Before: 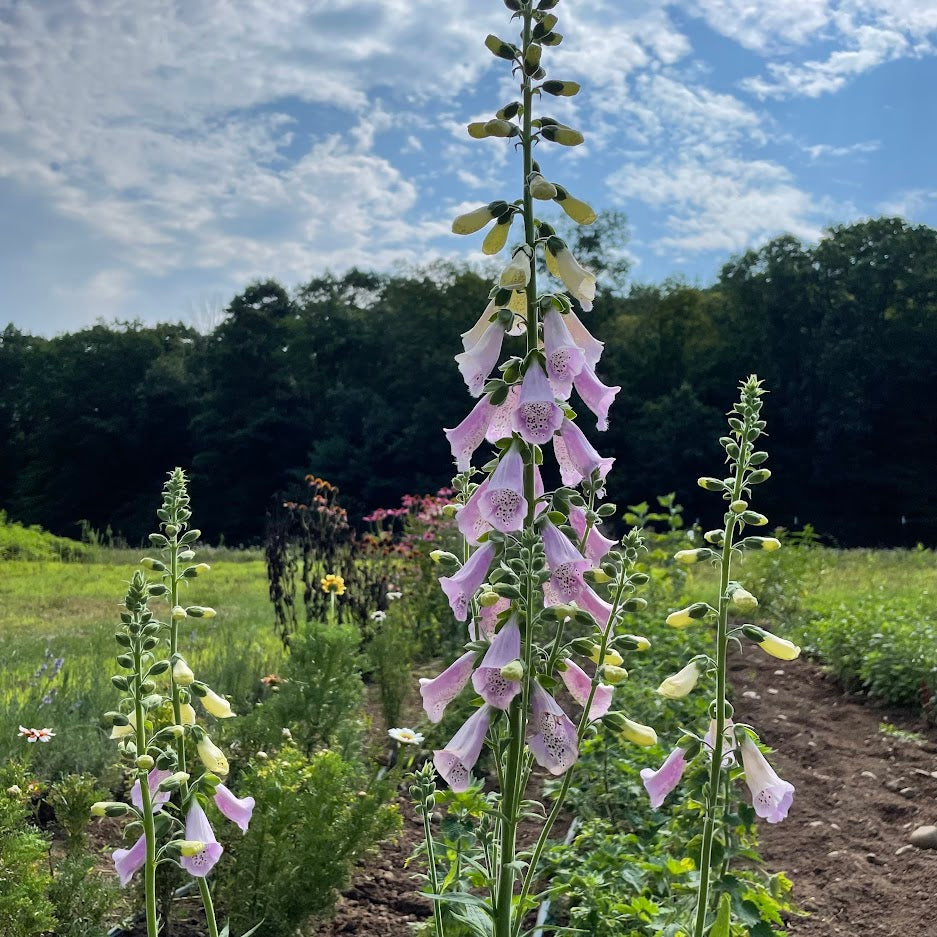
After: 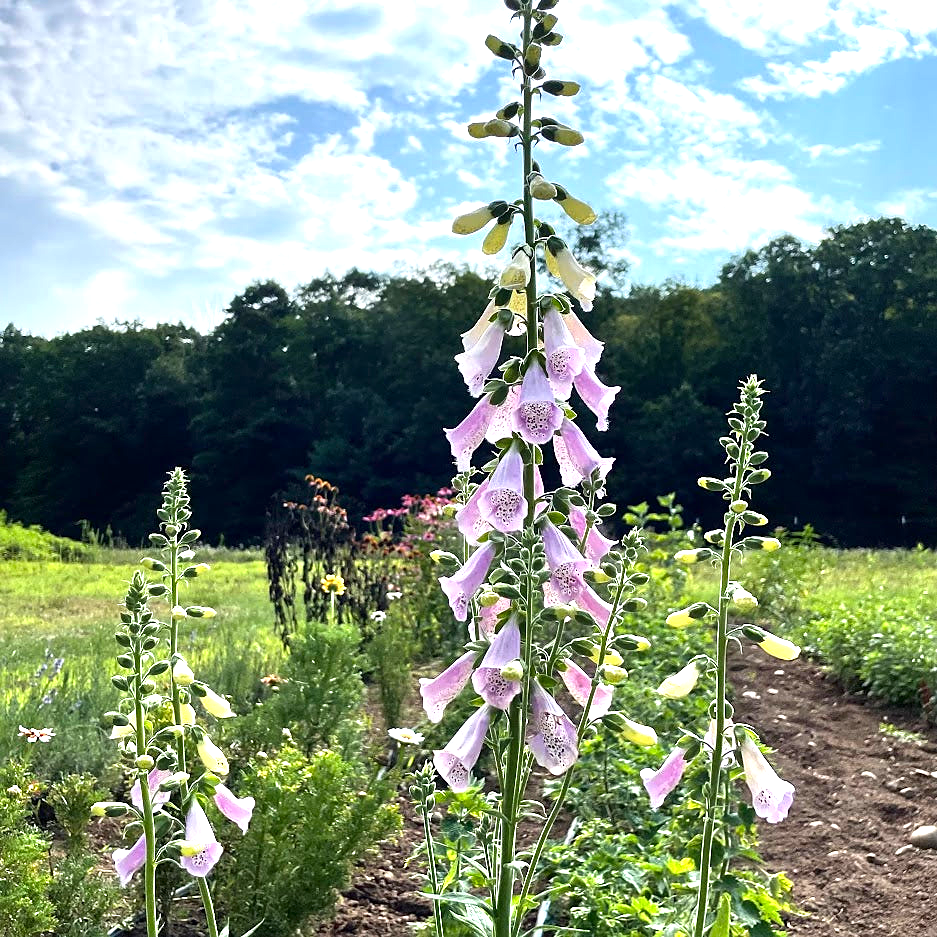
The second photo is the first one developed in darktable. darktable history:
tone equalizer: on, module defaults
exposure: exposure 1.137 EV, compensate highlight preservation false
sharpen: radius 1.559, amount 0.373, threshold 1.271
contrast brightness saturation: brightness -0.09
